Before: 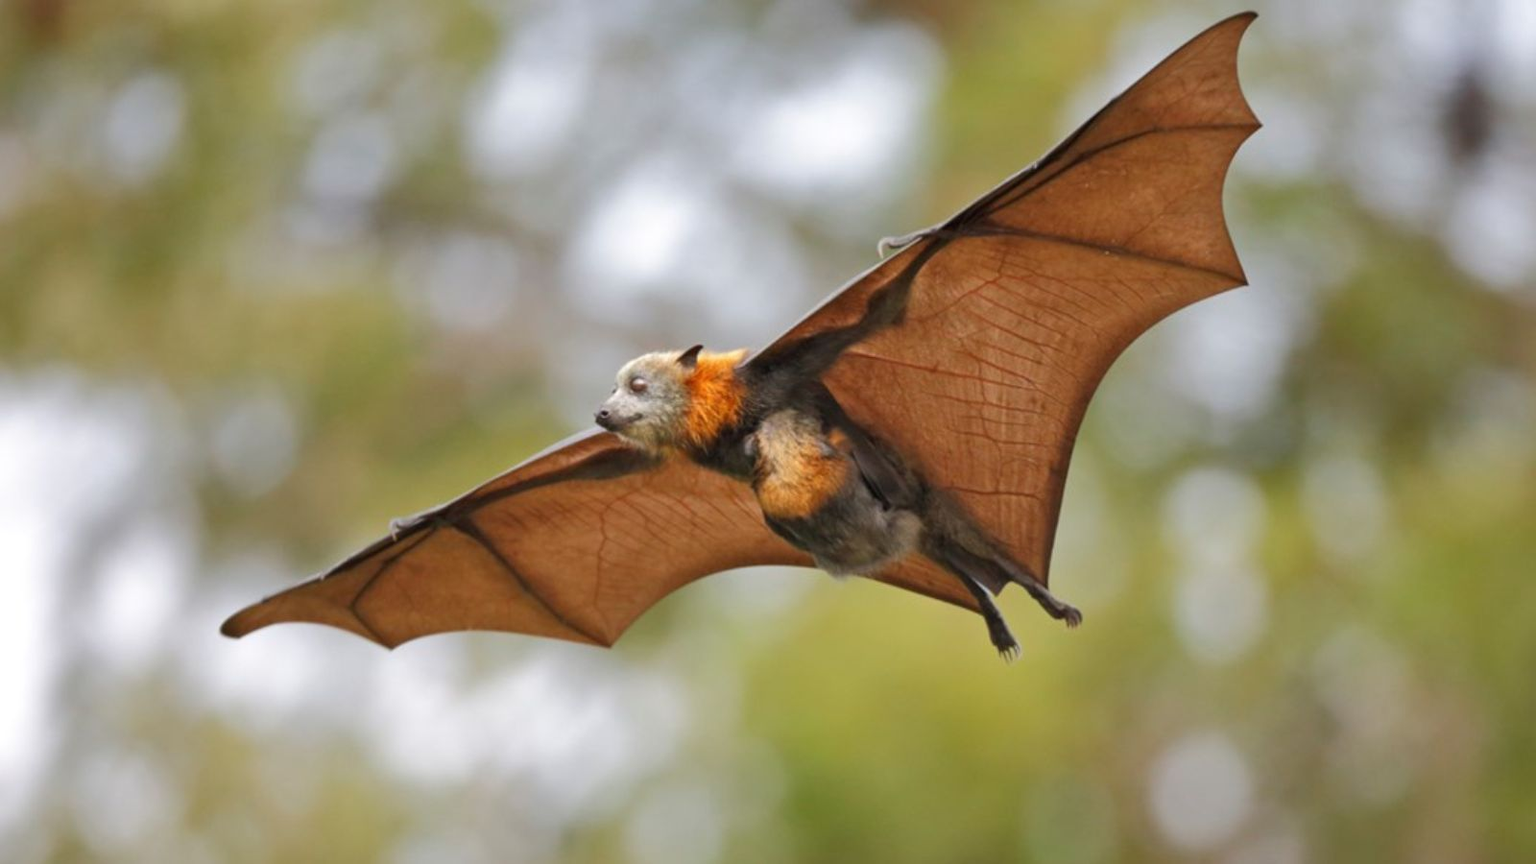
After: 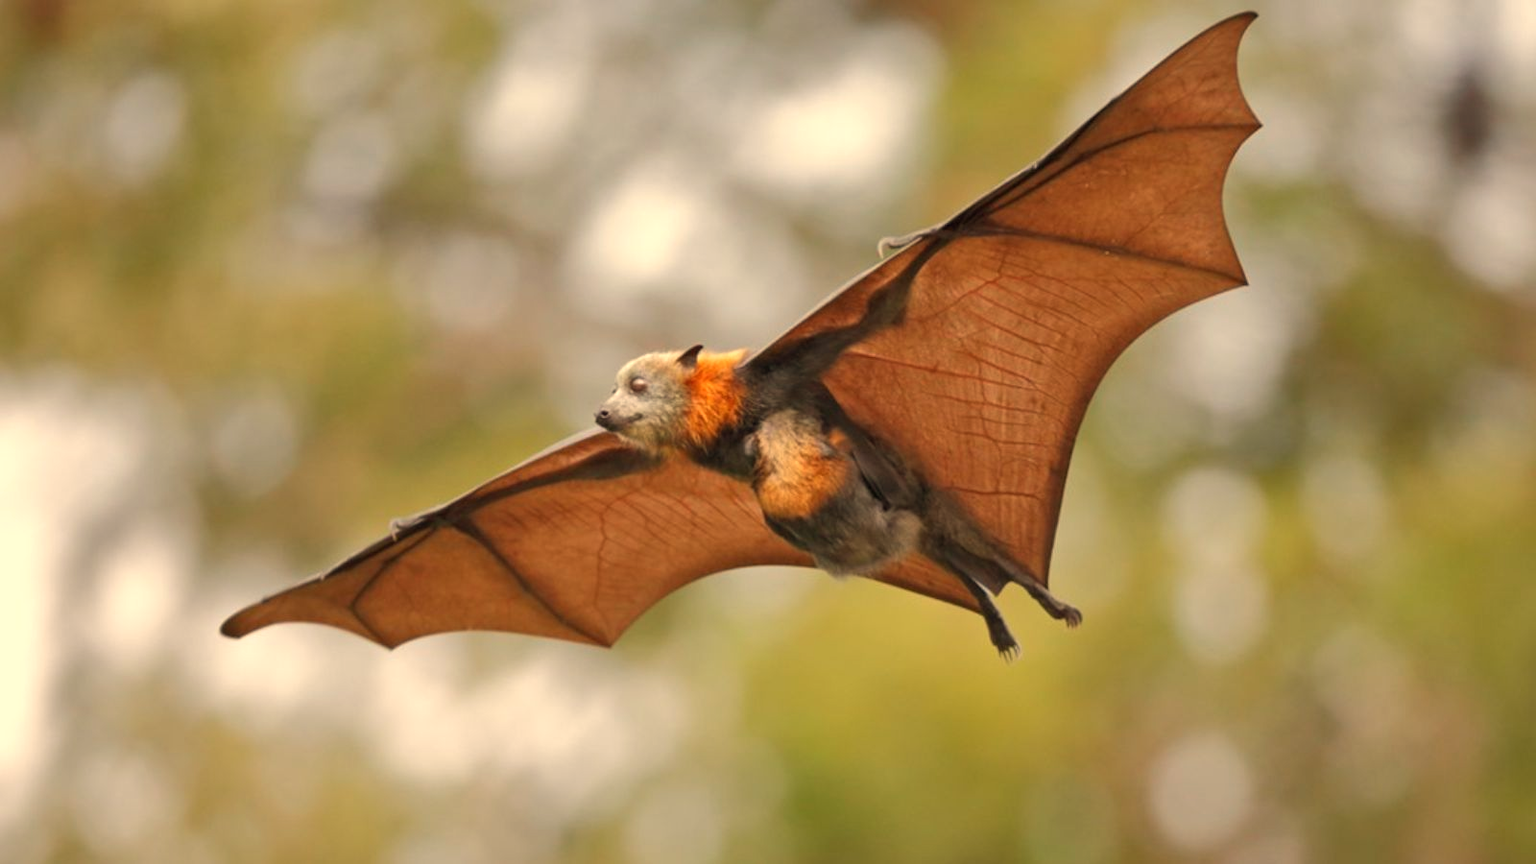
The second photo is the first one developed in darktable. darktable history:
shadows and highlights: shadows 25, highlights -25
white balance: red 1.123, blue 0.83
